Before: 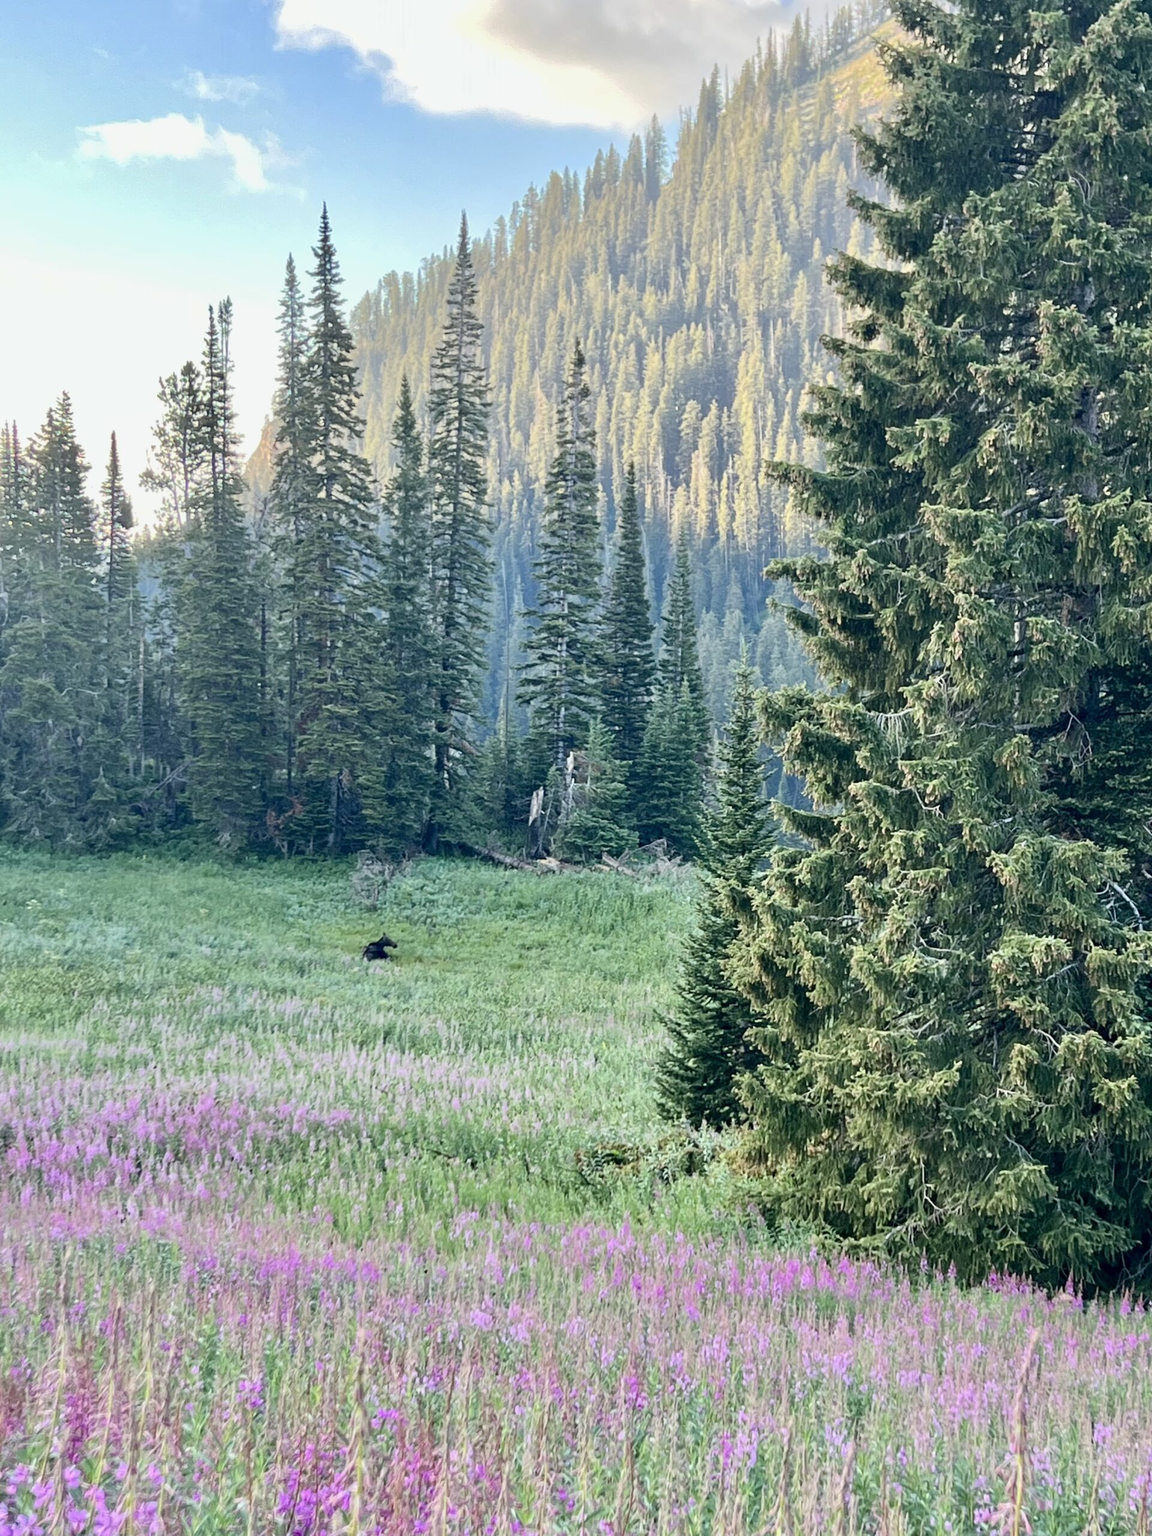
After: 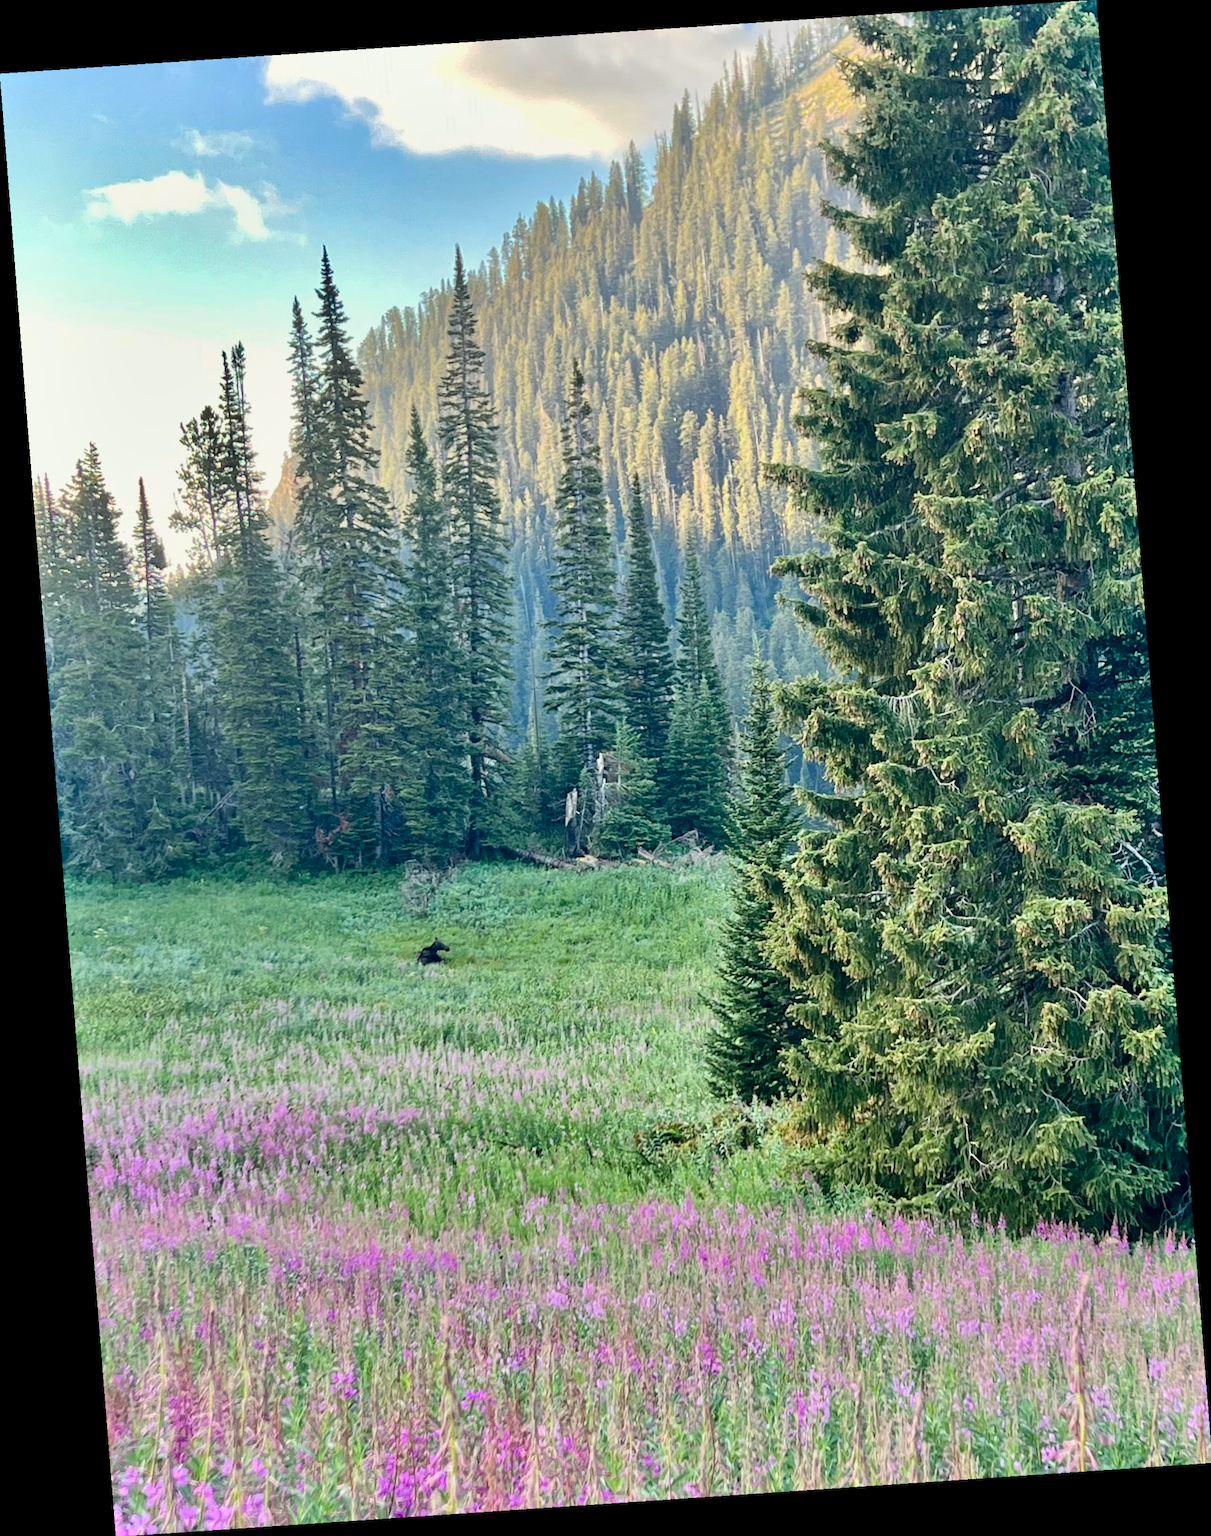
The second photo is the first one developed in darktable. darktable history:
rotate and perspective: rotation -4.2°, shear 0.006, automatic cropping off
color calibration: output colorfulness [0, 0.315, 0, 0], x 0.341, y 0.355, temperature 5166 K
shadows and highlights: soften with gaussian
